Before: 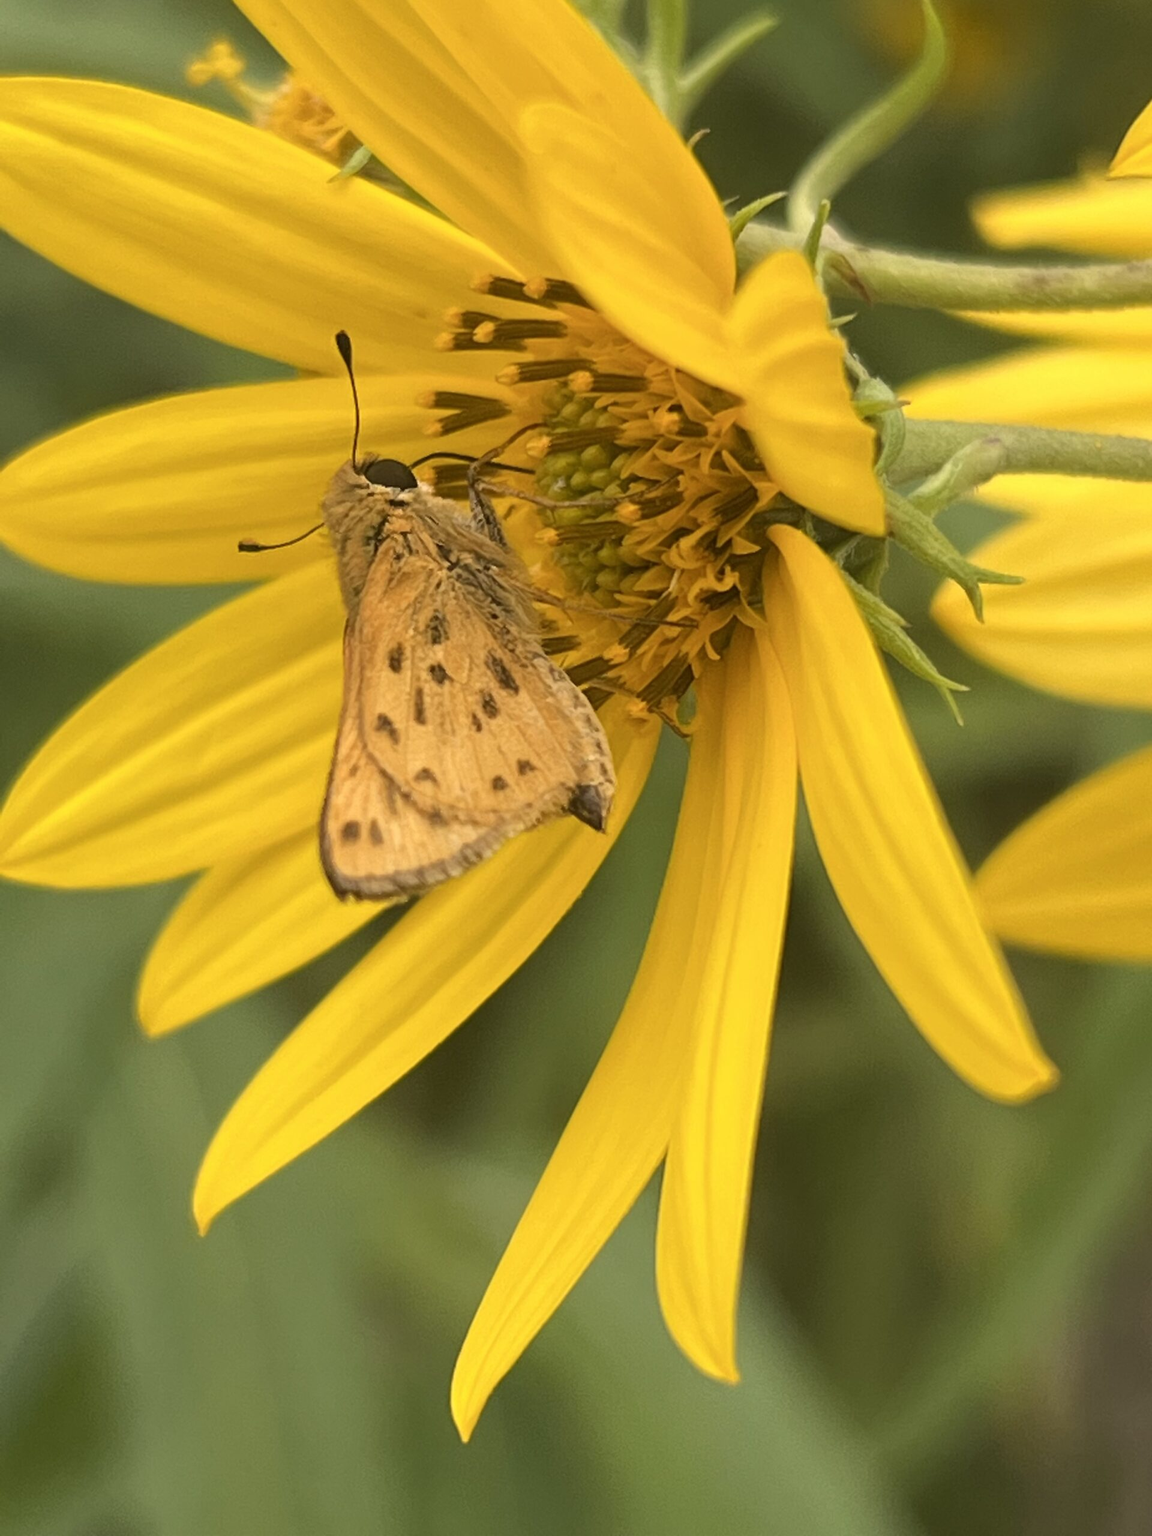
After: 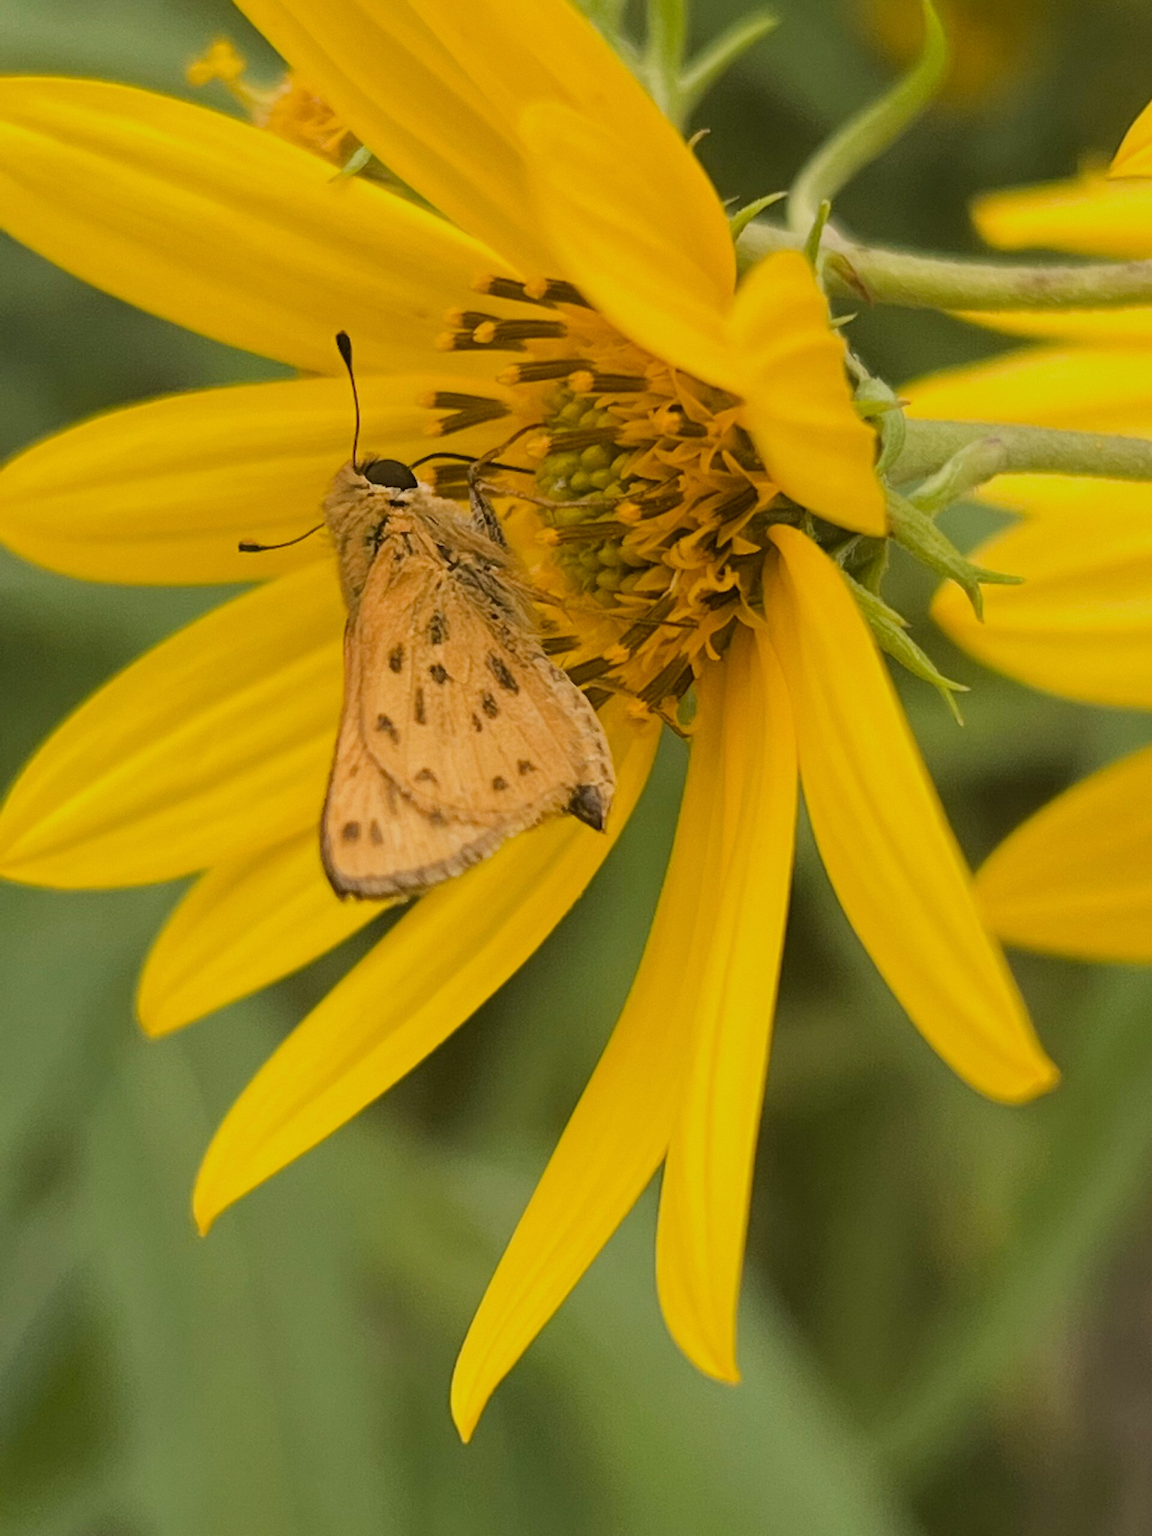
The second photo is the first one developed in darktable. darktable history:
grain: coarseness 0.09 ISO, strength 10%
filmic rgb: black relative exposure -7.65 EV, white relative exposure 4.56 EV, hardness 3.61
